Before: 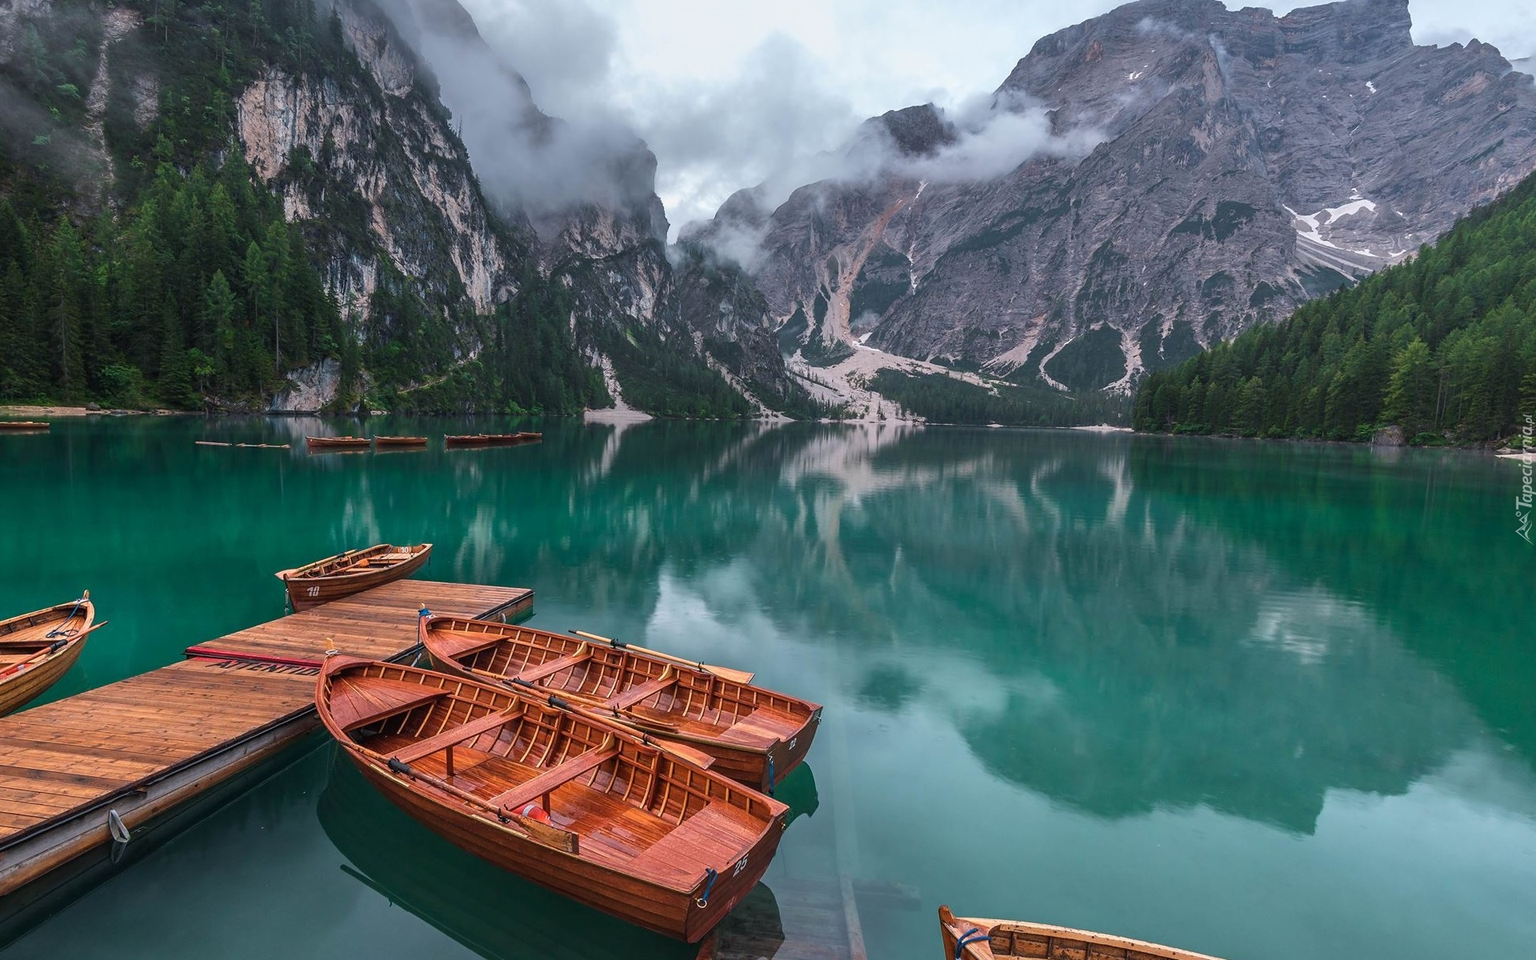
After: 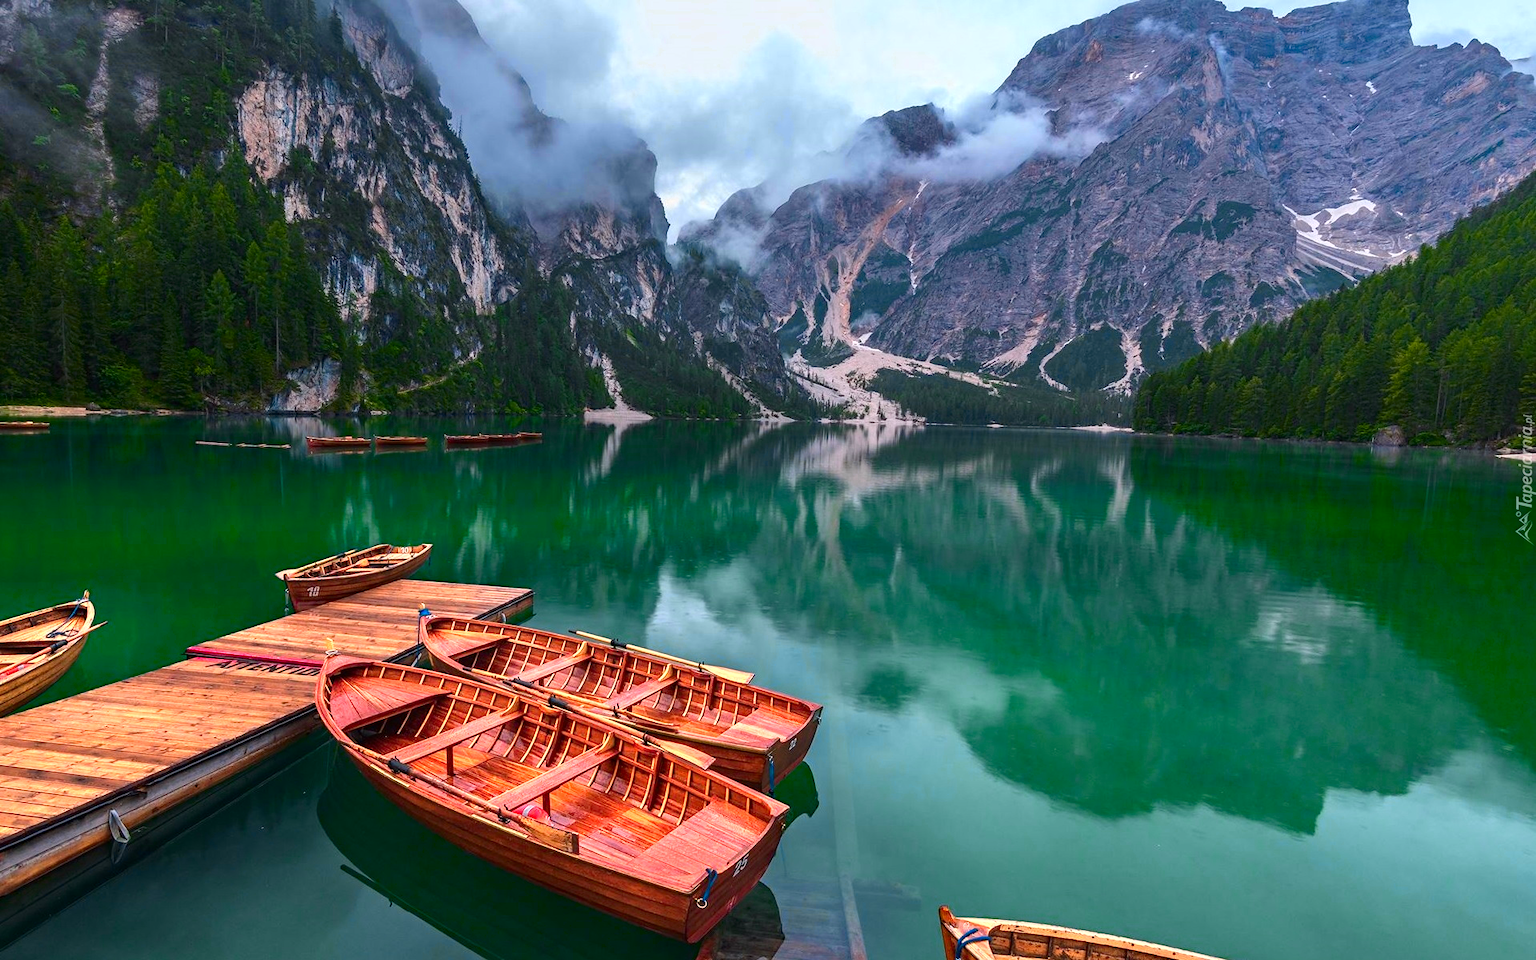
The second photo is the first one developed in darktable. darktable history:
contrast brightness saturation: contrast 0.095, saturation 0.279
color zones: curves: ch0 [(0.099, 0.624) (0.257, 0.596) (0.384, 0.376) (0.529, 0.492) (0.697, 0.564) (0.768, 0.532) (0.908, 0.644)]; ch1 [(0.112, 0.564) (0.254, 0.612) (0.432, 0.676) (0.592, 0.456) (0.743, 0.684) (0.888, 0.536)]; ch2 [(0.25, 0.5) (0.469, 0.36) (0.75, 0.5)], mix 19.62%
haze removal: compatibility mode true, adaptive false
